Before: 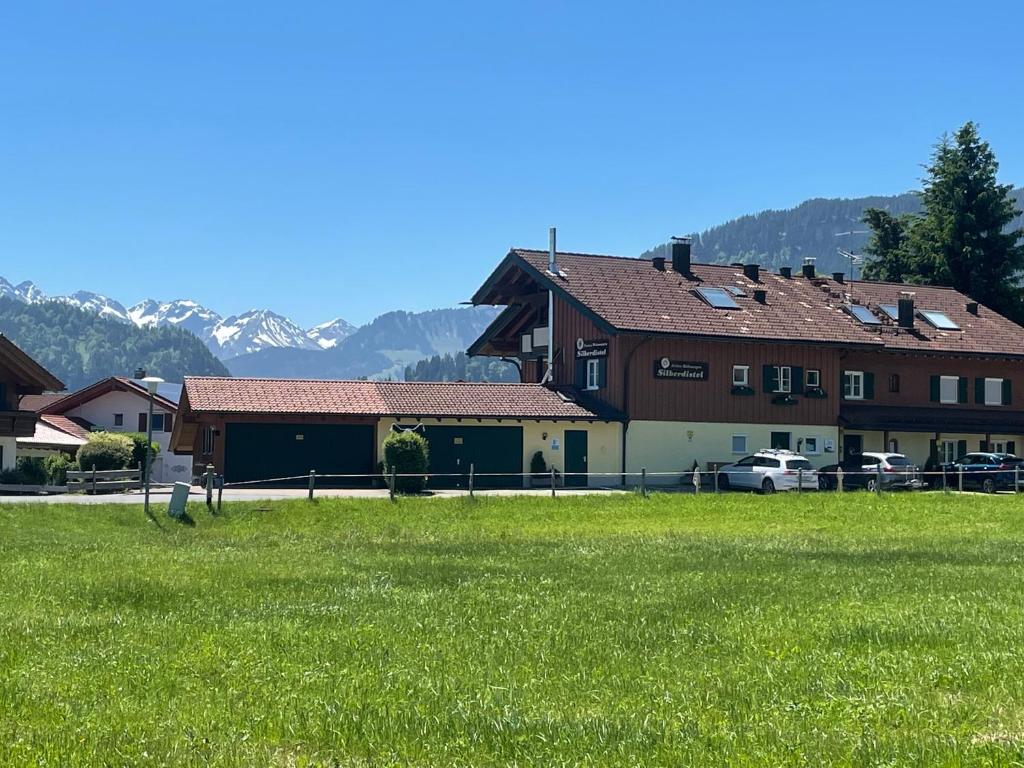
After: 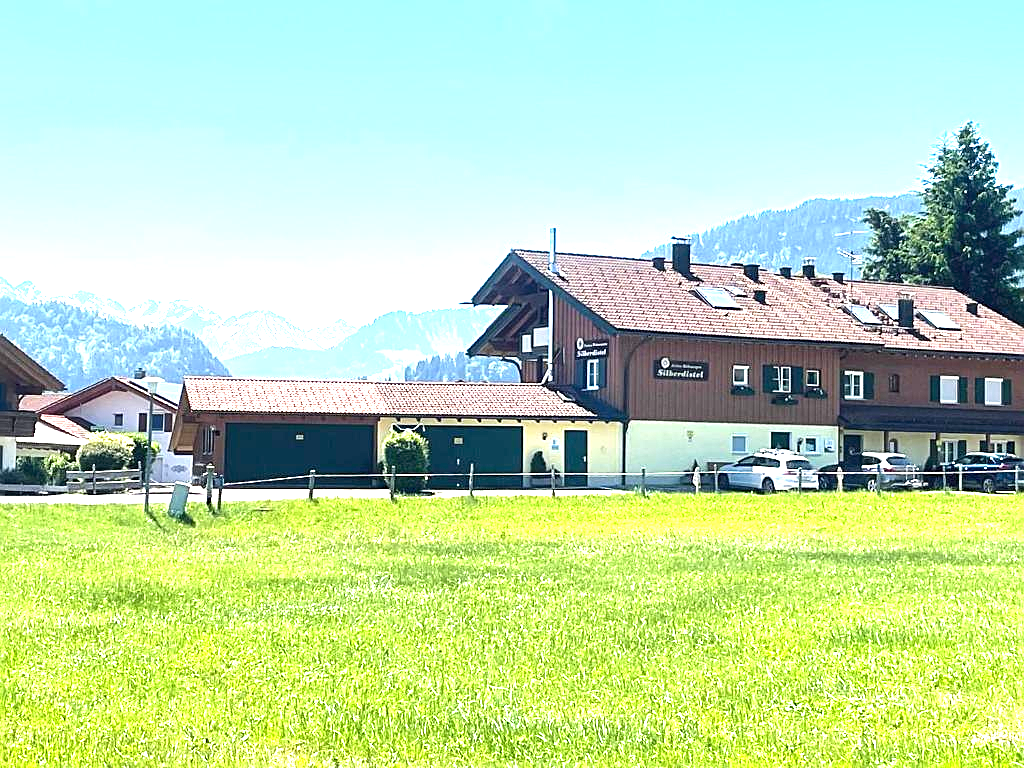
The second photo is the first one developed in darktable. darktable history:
sharpen: on, module defaults
exposure: black level correction 0, exposure 2.098 EV, compensate highlight preservation false
